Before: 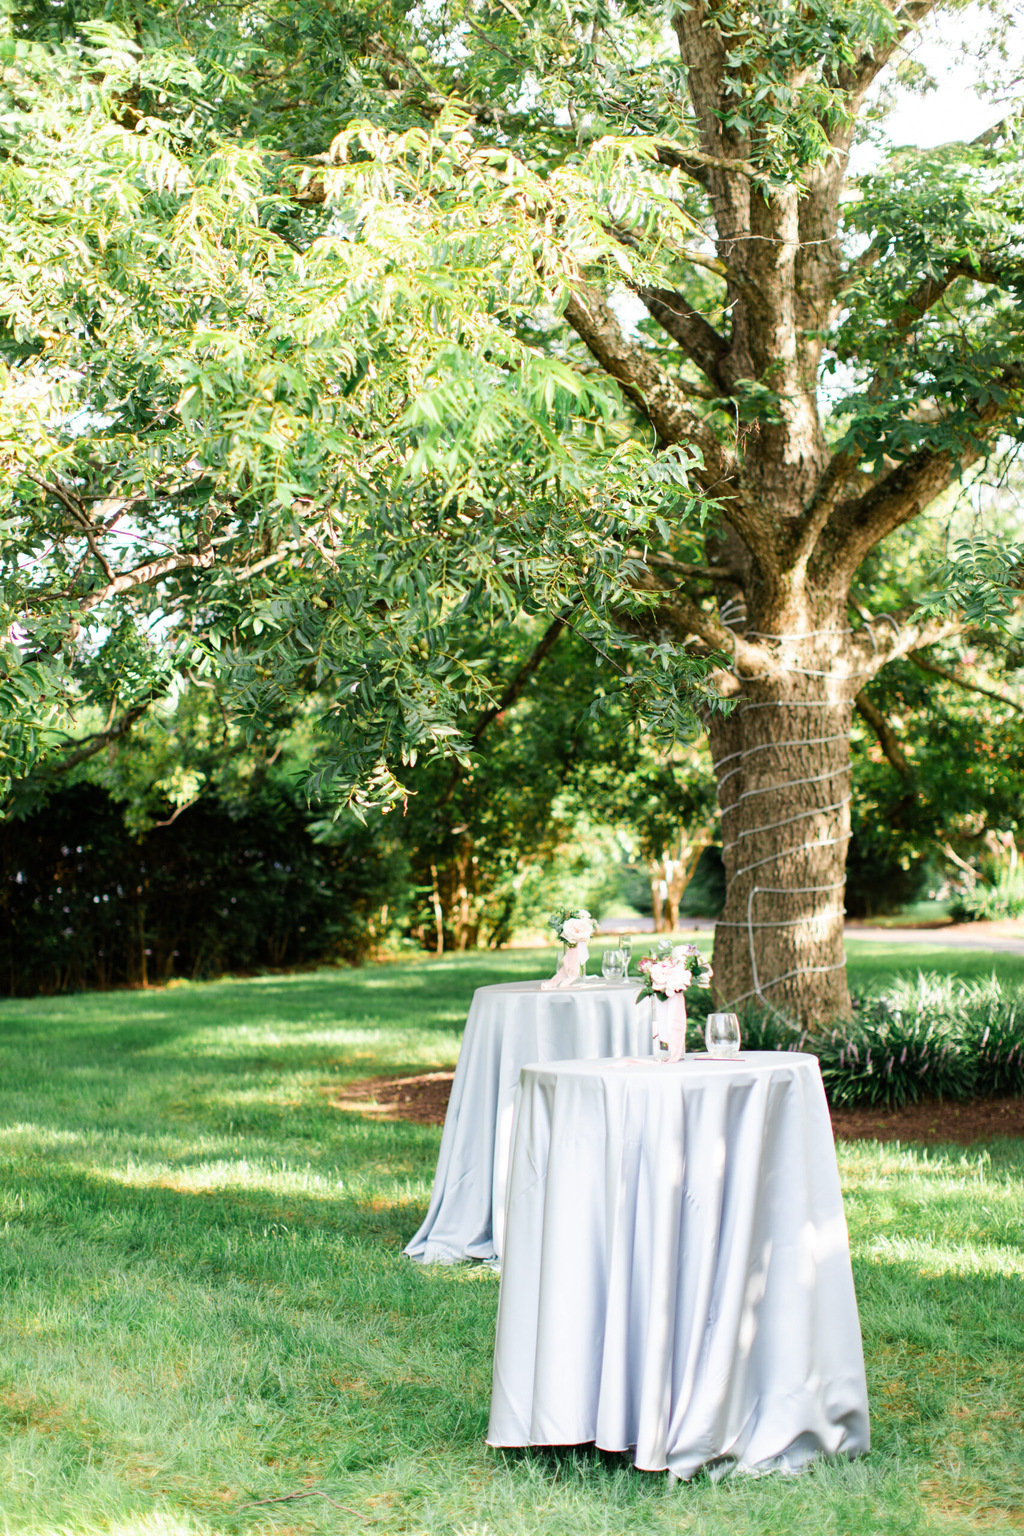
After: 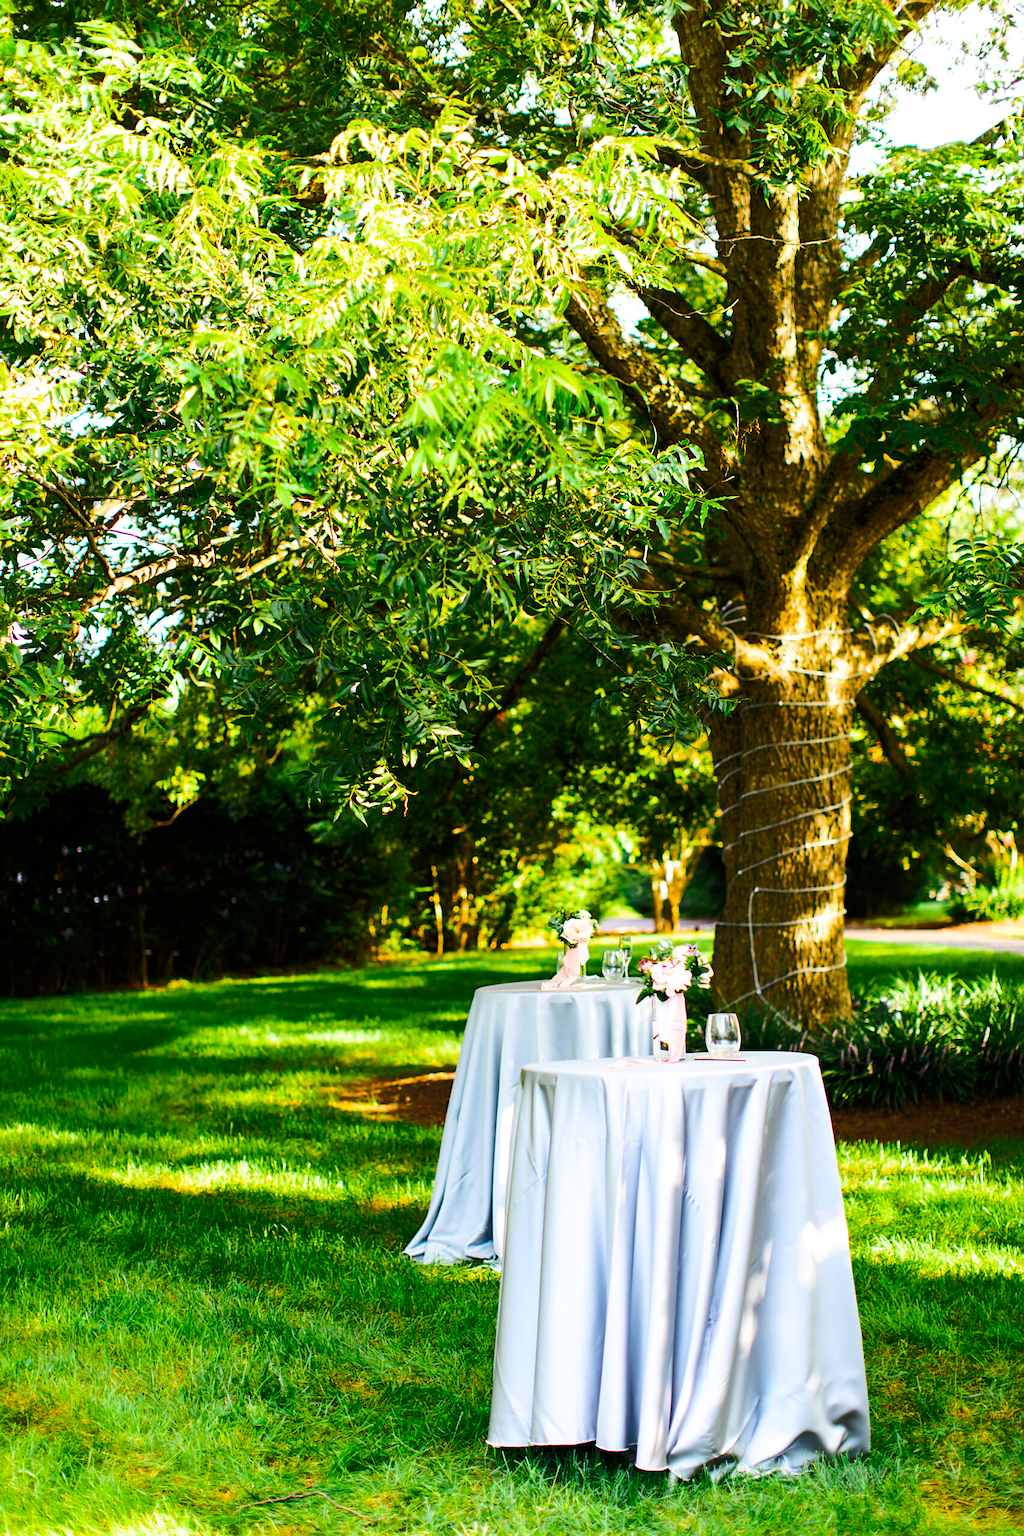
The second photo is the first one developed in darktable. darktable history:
color balance rgb: linear chroma grading › global chroma 40.15%, perceptual saturation grading › global saturation 60.58%, perceptual saturation grading › highlights 20.44%, perceptual saturation grading › shadows -50.36%, perceptual brilliance grading › highlights 2.19%, perceptual brilliance grading › mid-tones -50.36%, perceptual brilliance grading › shadows -50.36%
sharpen: radius 1.864, amount 0.398, threshold 1.271
